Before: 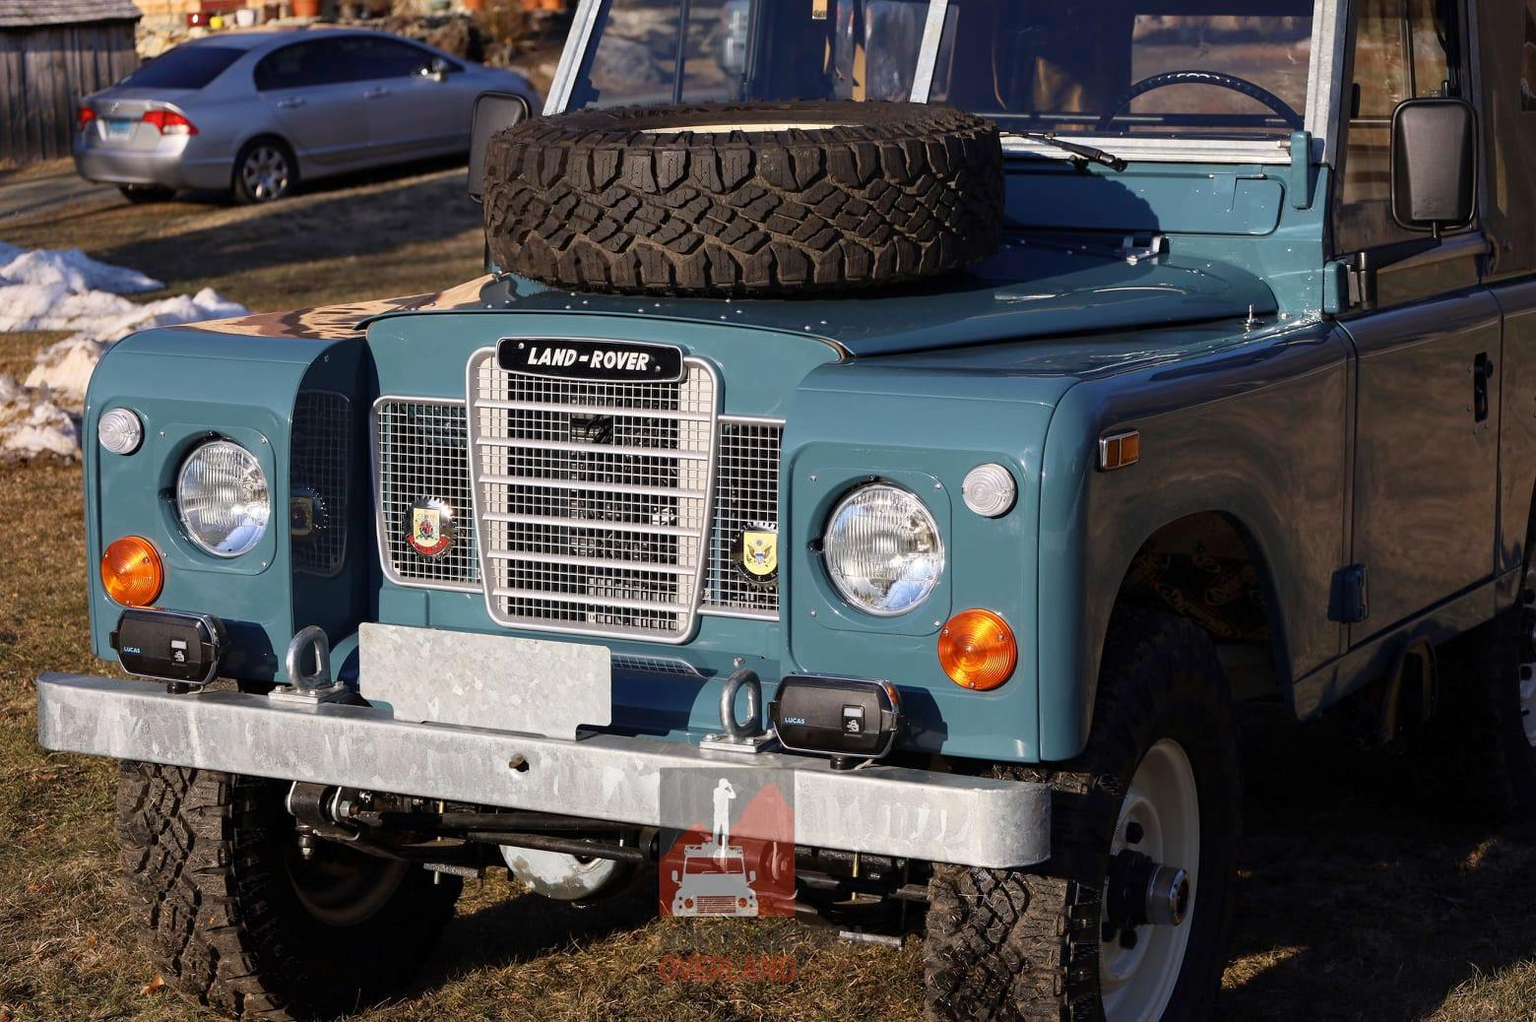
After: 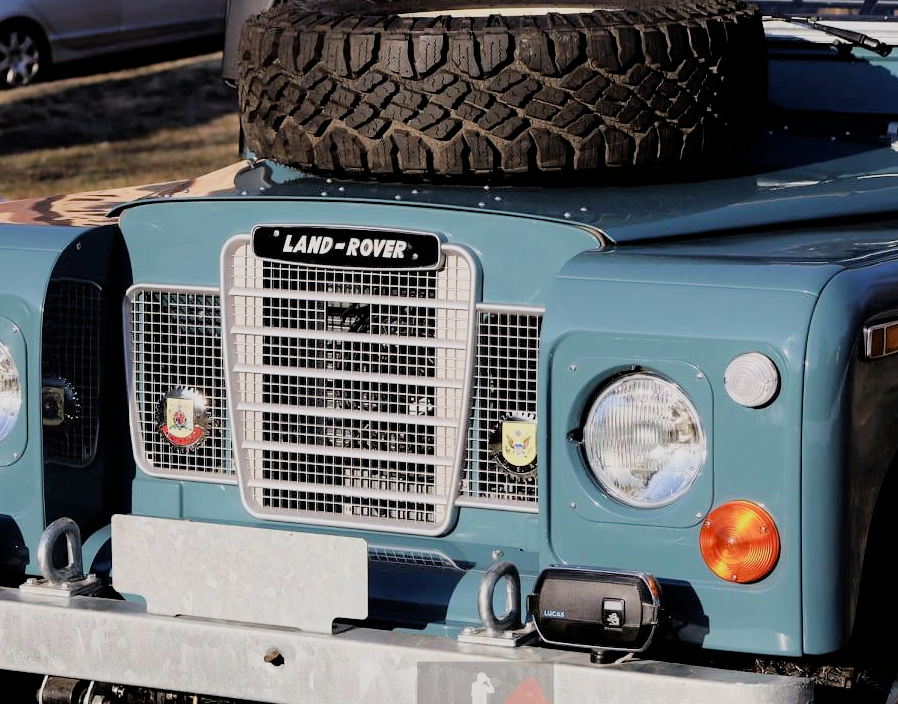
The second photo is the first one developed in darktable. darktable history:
tone equalizer: -8 EV -0.774 EV, -7 EV -0.696 EV, -6 EV -0.578 EV, -5 EV -0.408 EV, -3 EV 0.371 EV, -2 EV 0.6 EV, -1 EV 0.674 EV, +0 EV 0.725 EV
filmic rgb: black relative exposure -6.95 EV, white relative exposure 5.68 EV, hardness 2.86
crop: left 16.251%, top 11.462%, right 26.13%, bottom 20.687%
